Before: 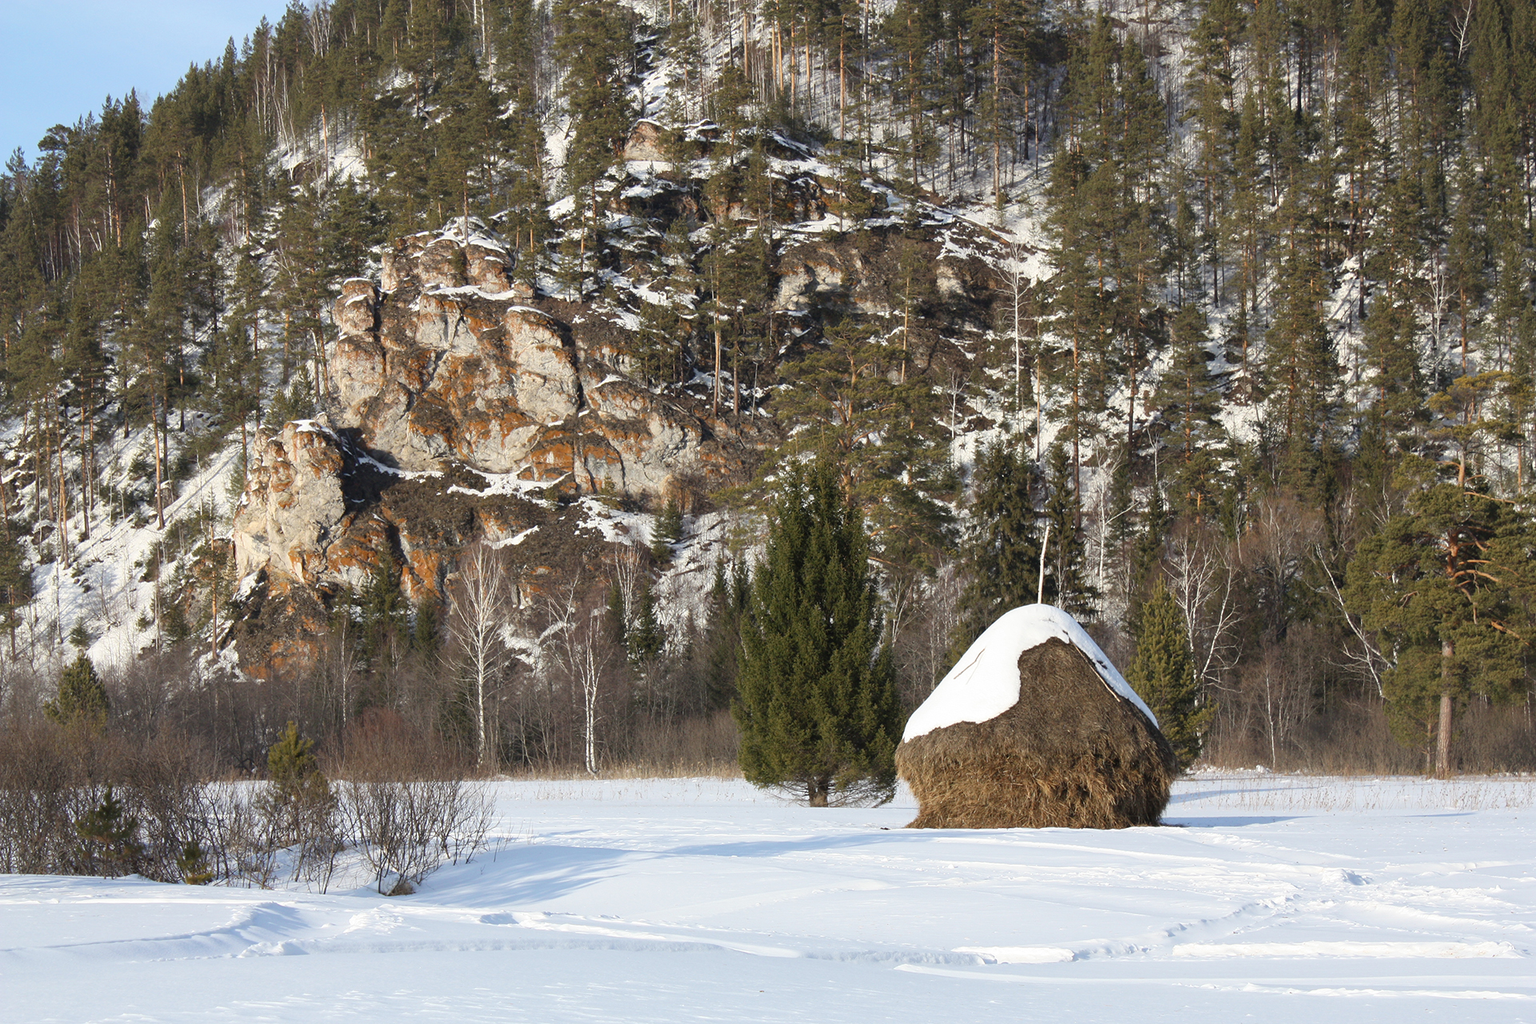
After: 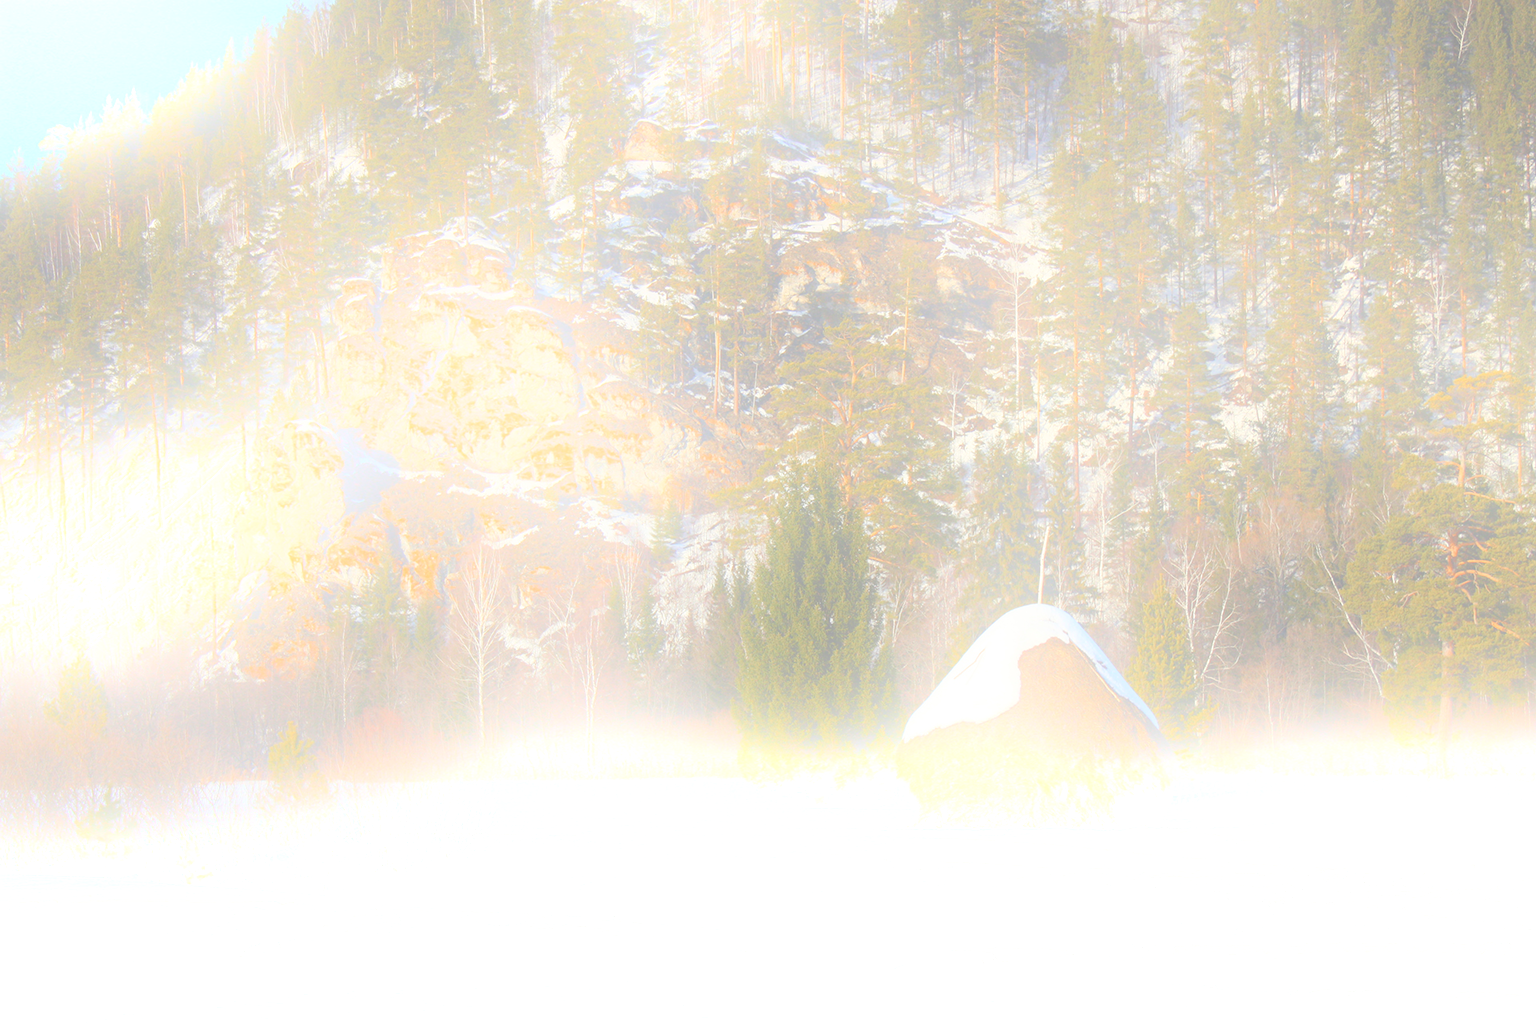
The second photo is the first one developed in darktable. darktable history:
tone equalizer: on, module defaults
bloom: size 25%, threshold 5%, strength 90%
white balance: emerald 1
